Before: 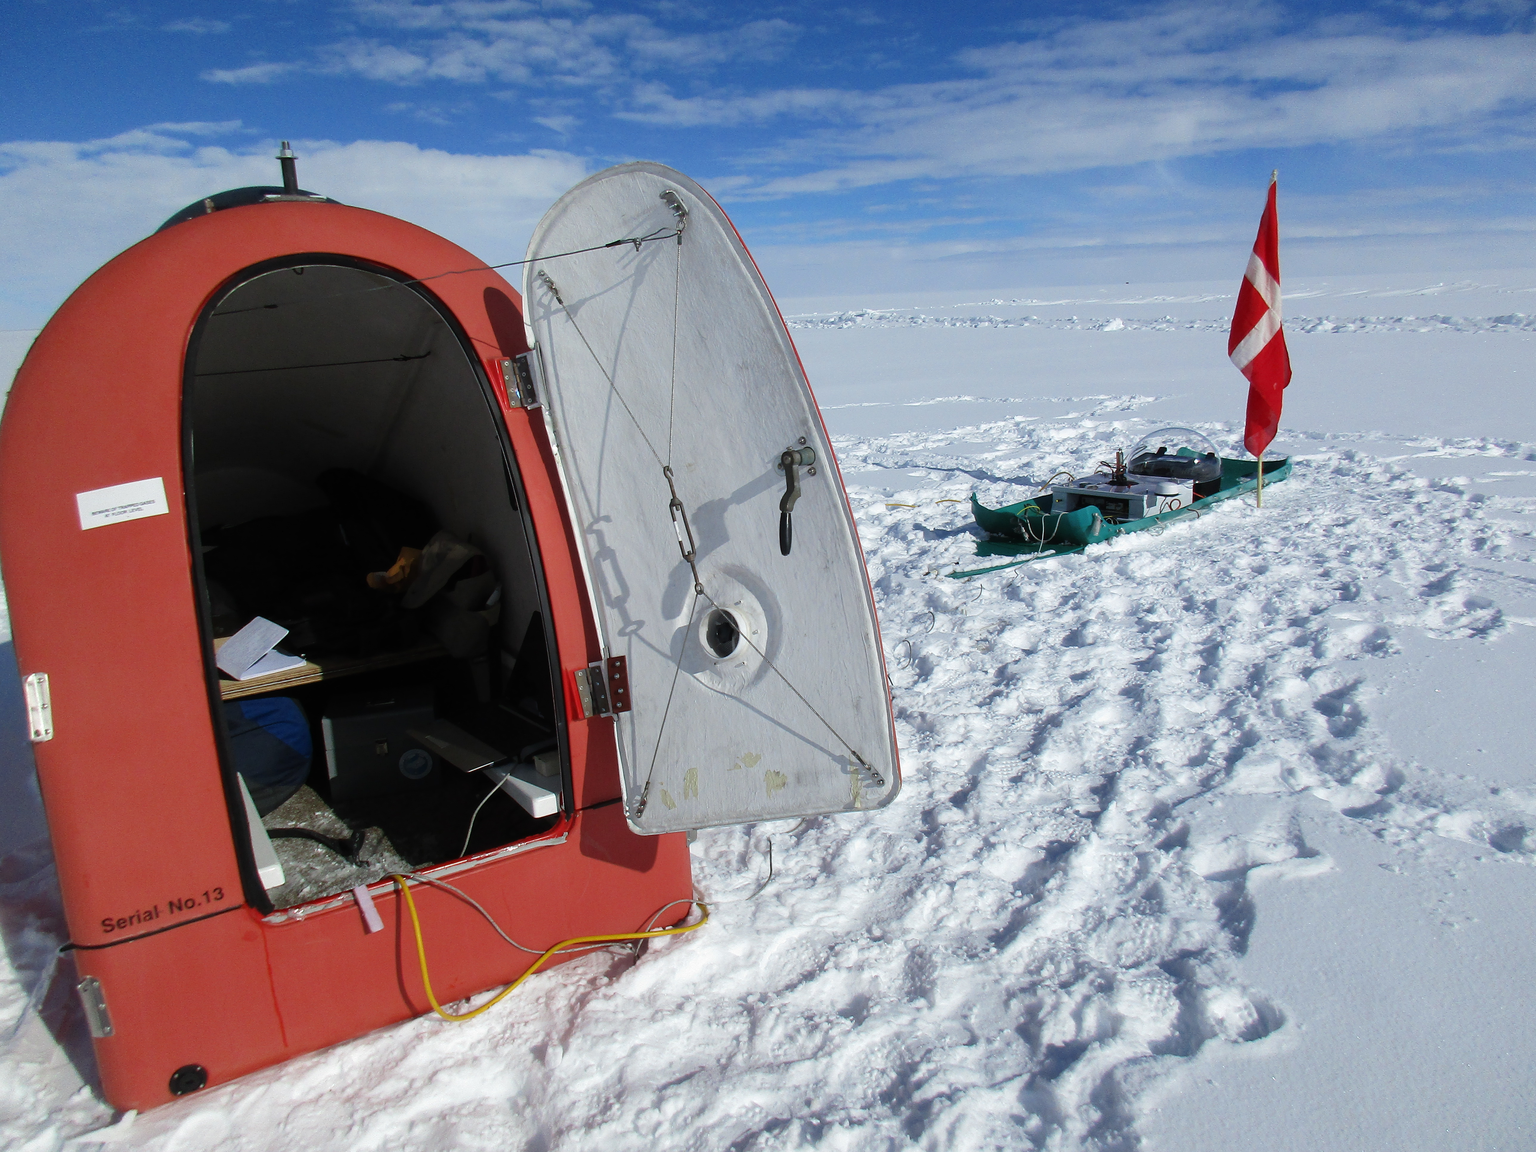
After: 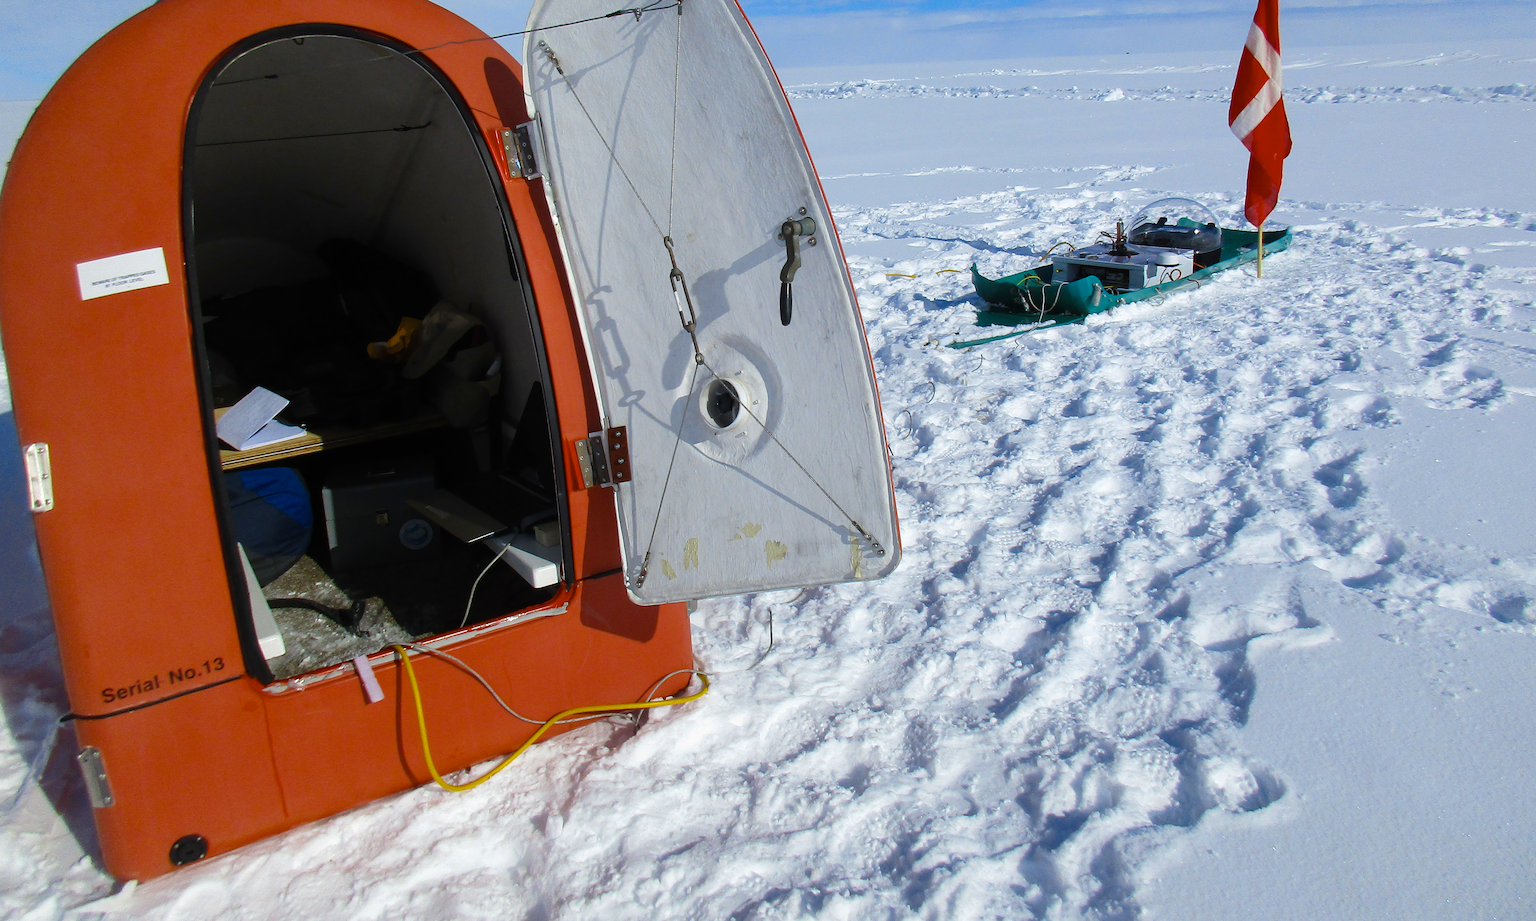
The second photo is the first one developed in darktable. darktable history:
color contrast: green-magenta contrast 0.8, blue-yellow contrast 1.1, unbound 0
color balance rgb: perceptual saturation grading › global saturation 30%, global vibrance 20%
crop and rotate: top 19.998%
